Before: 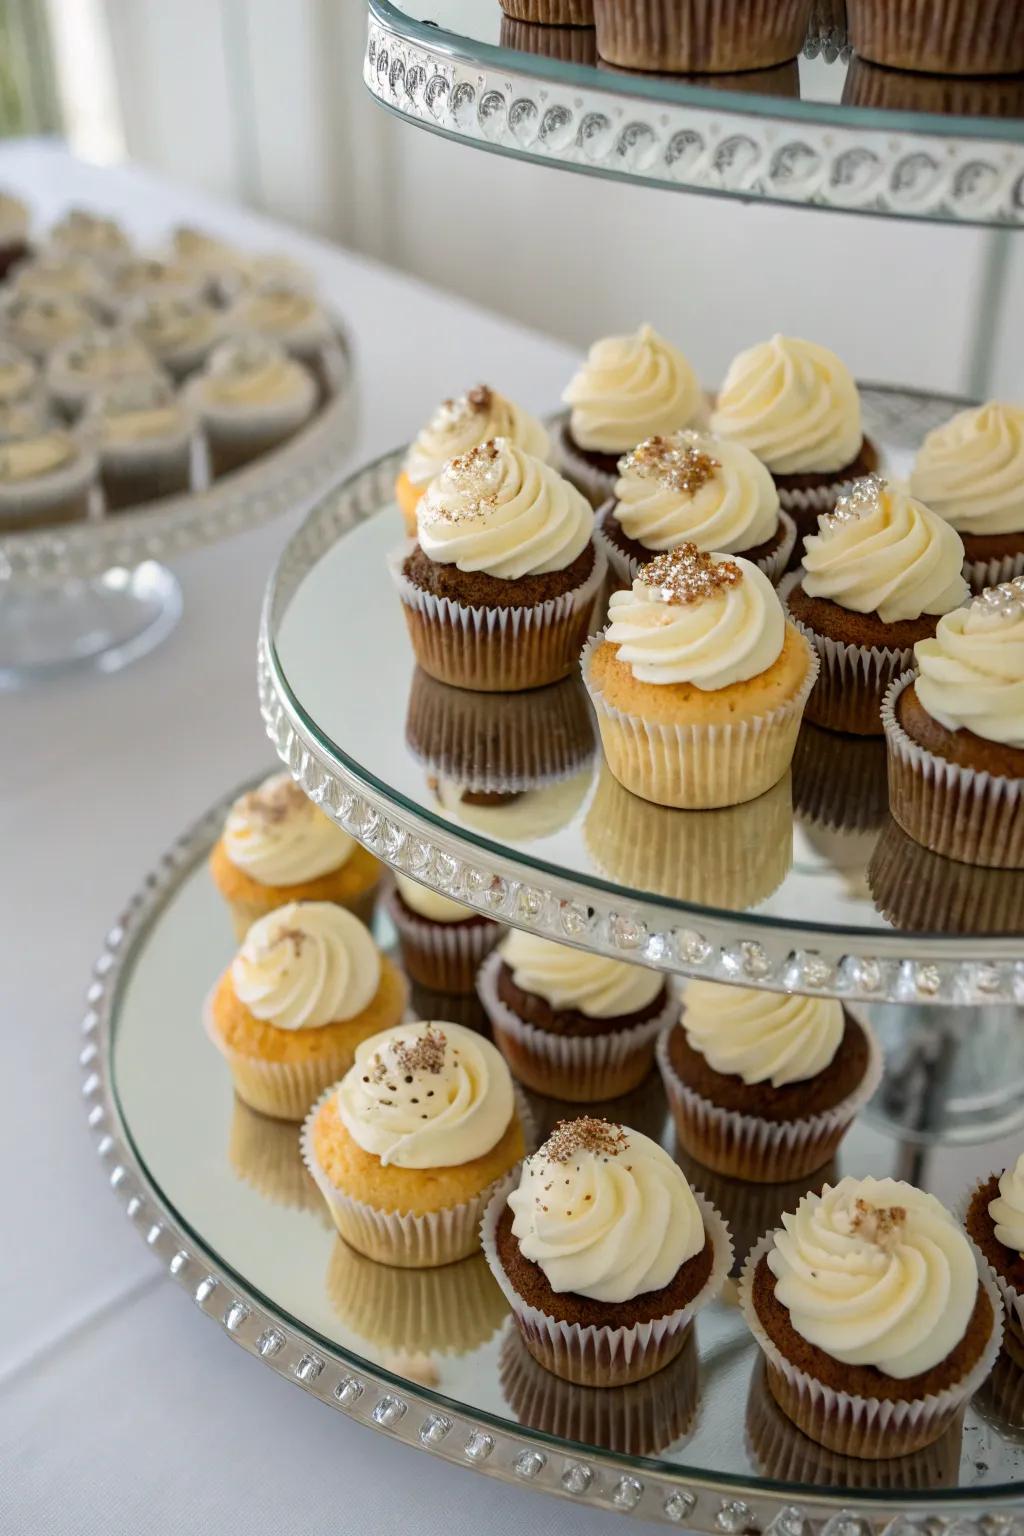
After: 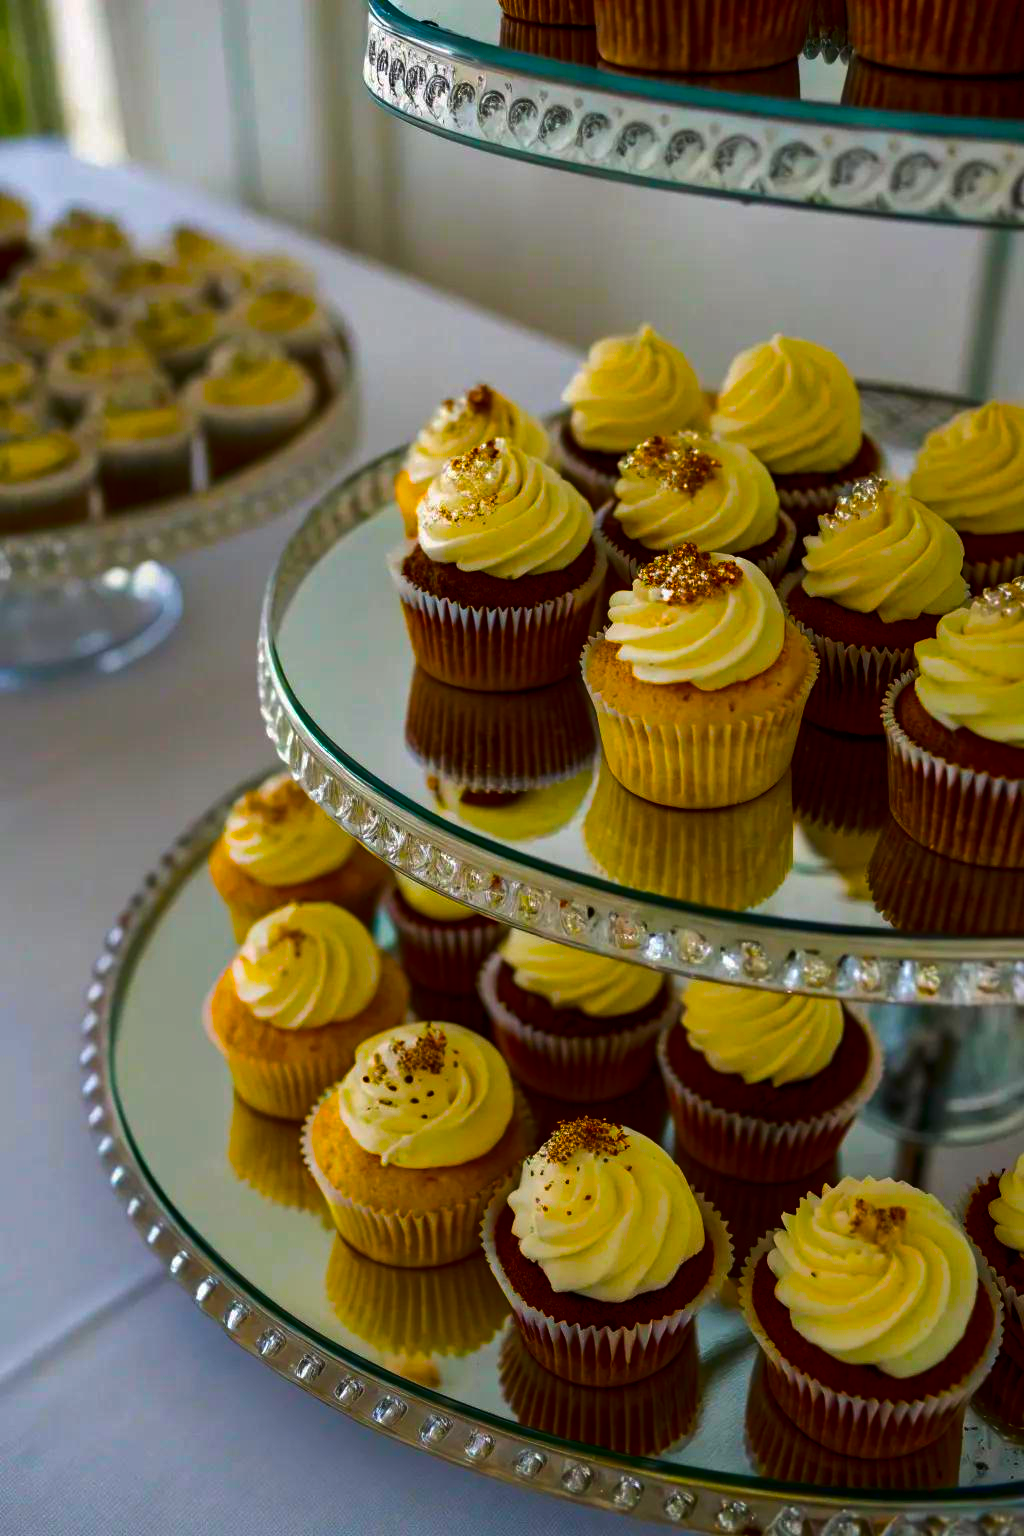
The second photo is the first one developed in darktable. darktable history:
contrast brightness saturation: brightness -0.503
color balance rgb: linear chroma grading › highlights 99.876%, linear chroma grading › global chroma 23.775%, perceptual saturation grading › global saturation 25.283%, global vibrance 20%
shadows and highlights: shadows 47.56, highlights -42.55, soften with gaussian
